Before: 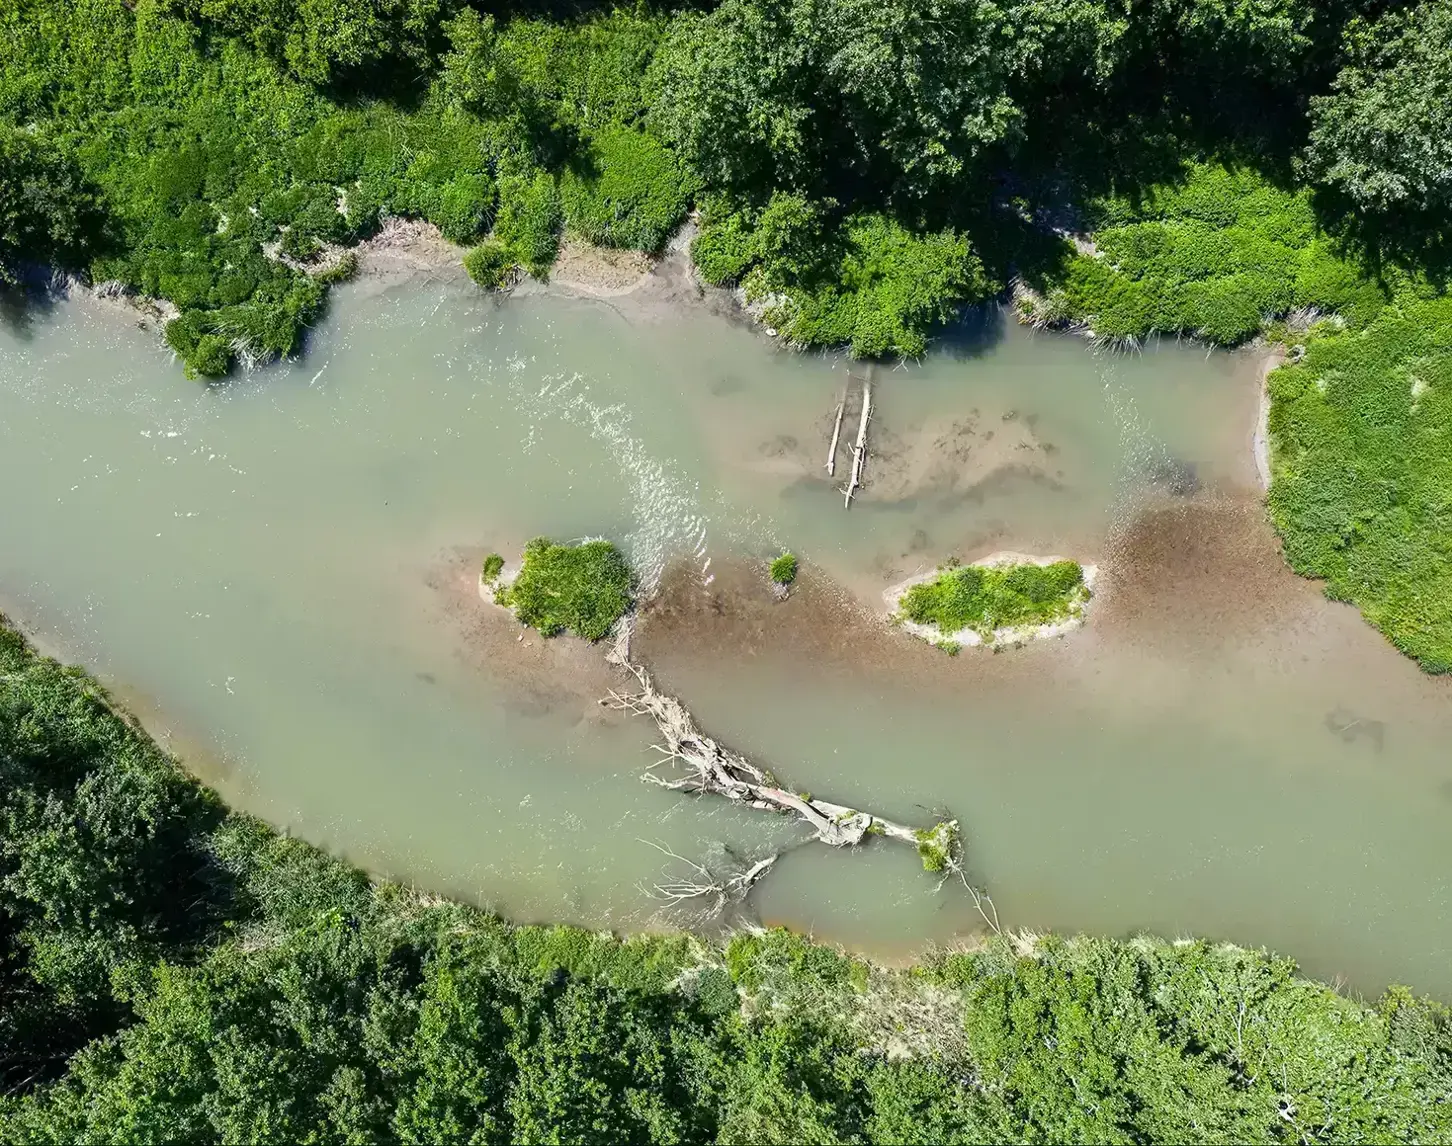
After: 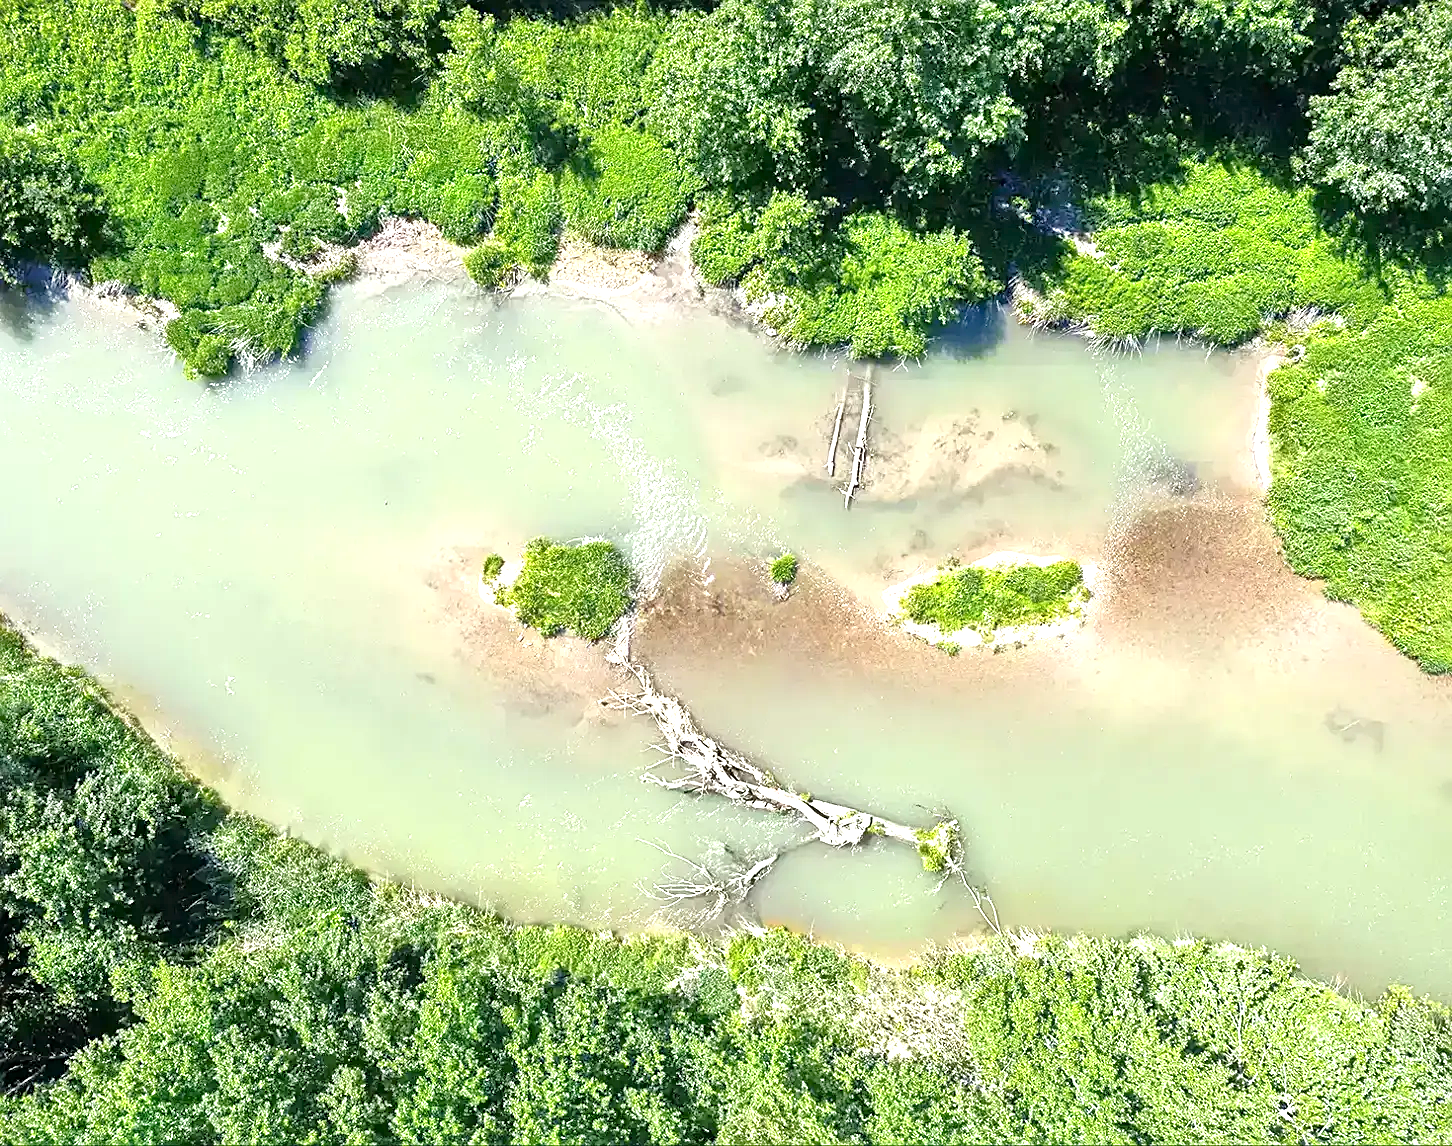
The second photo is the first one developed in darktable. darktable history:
tone equalizer: -7 EV 0.163 EV, -6 EV 0.563 EV, -5 EV 1.16 EV, -4 EV 1.3 EV, -3 EV 1.15 EV, -2 EV 0.6 EV, -1 EV 0.149 EV, mask exposure compensation -0.498 EV
exposure: exposure 1.163 EV, compensate highlight preservation false
sharpen: on, module defaults
